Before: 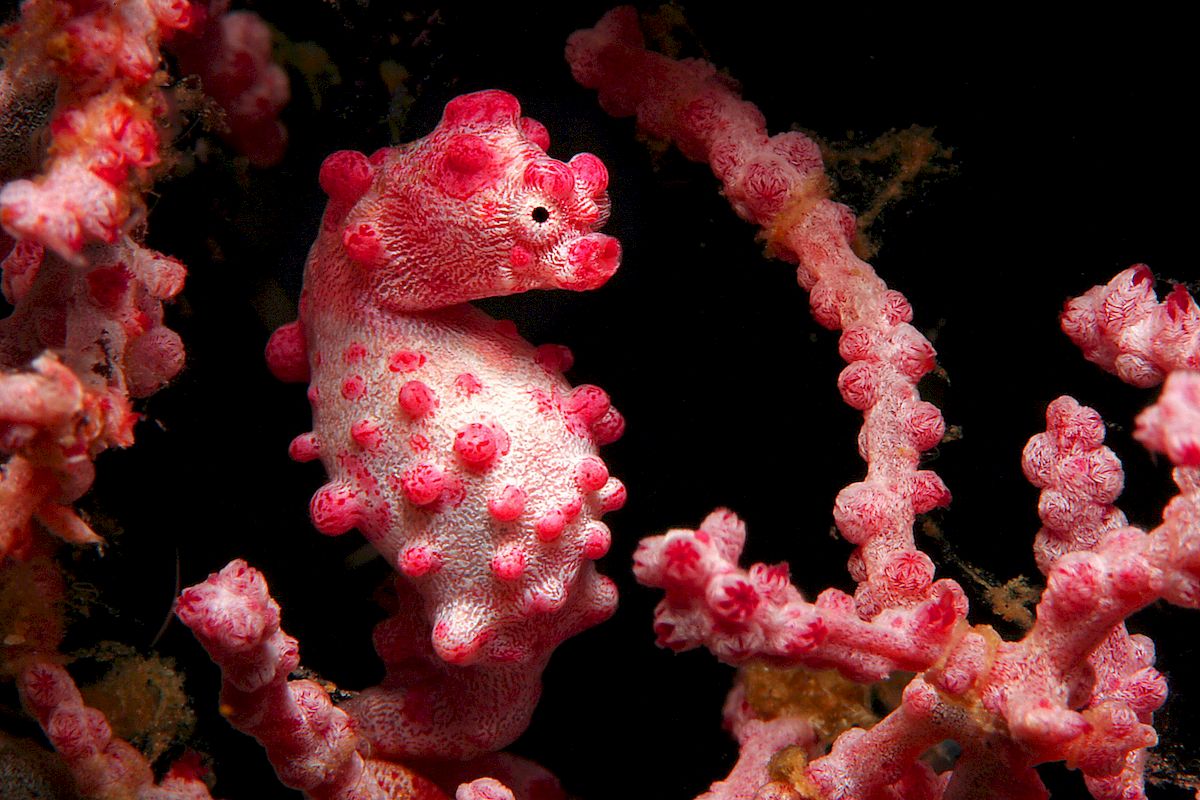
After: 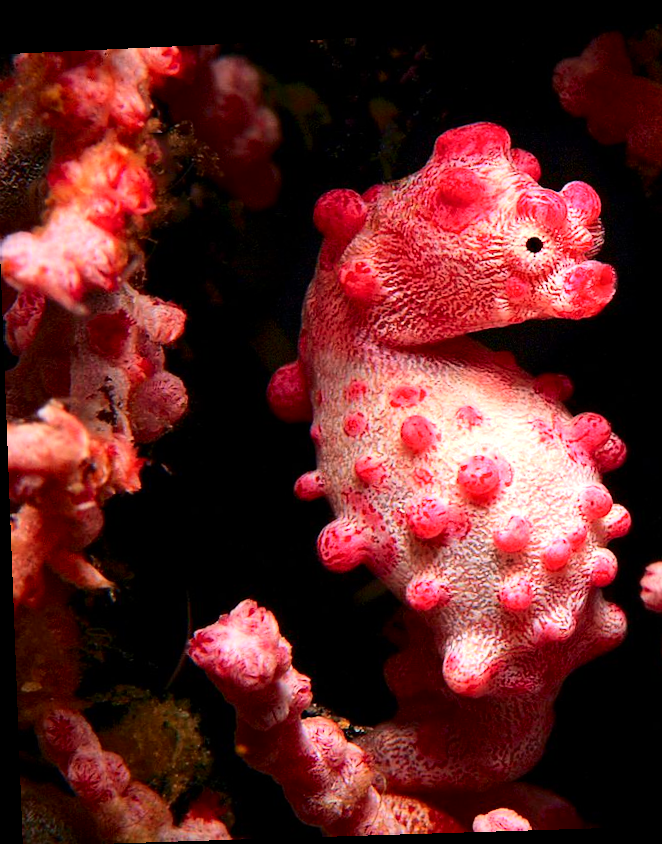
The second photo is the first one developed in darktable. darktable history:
rotate and perspective: rotation -2.22°, lens shift (horizontal) -0.022, automatic cropping off
tone equalizer: -8 EV -0.417 EV, -7 EV -0.389 EV, -6 EV -0.333 EV, -5 EV -0.222 EV, -3 EV 0.222 EV, -2 EV 0.333 EV, -1 EV 0.389 EV, +0 EV 0.417 EV, edges refinement/feathering 500, mask exposure compensation -1.57 EV, preserve details no
tone curve: curves: ch0 [(0, 0) (0.091, 0.077) (0.389, 0.458) (0.745, 0.82) (0.856, 0.899) (0.92, 0.938) (1, 0.973)]; ch1 [(0, 0) (0.437, 0.404) (0.5, 0.5) (0.529, 0.55) (0.58, 0.6) (0.616, 0.649) (1, 1)]; ch2 [(0, 0) (0.442, 0.415) (0.5, 0.5) (0.535, 0.557) (0.585, 0.62) (1, 1)], color space Lab, independent channels, preserve colors none
crop: left 0.587%, right 45.588%, bottom 0.086%
